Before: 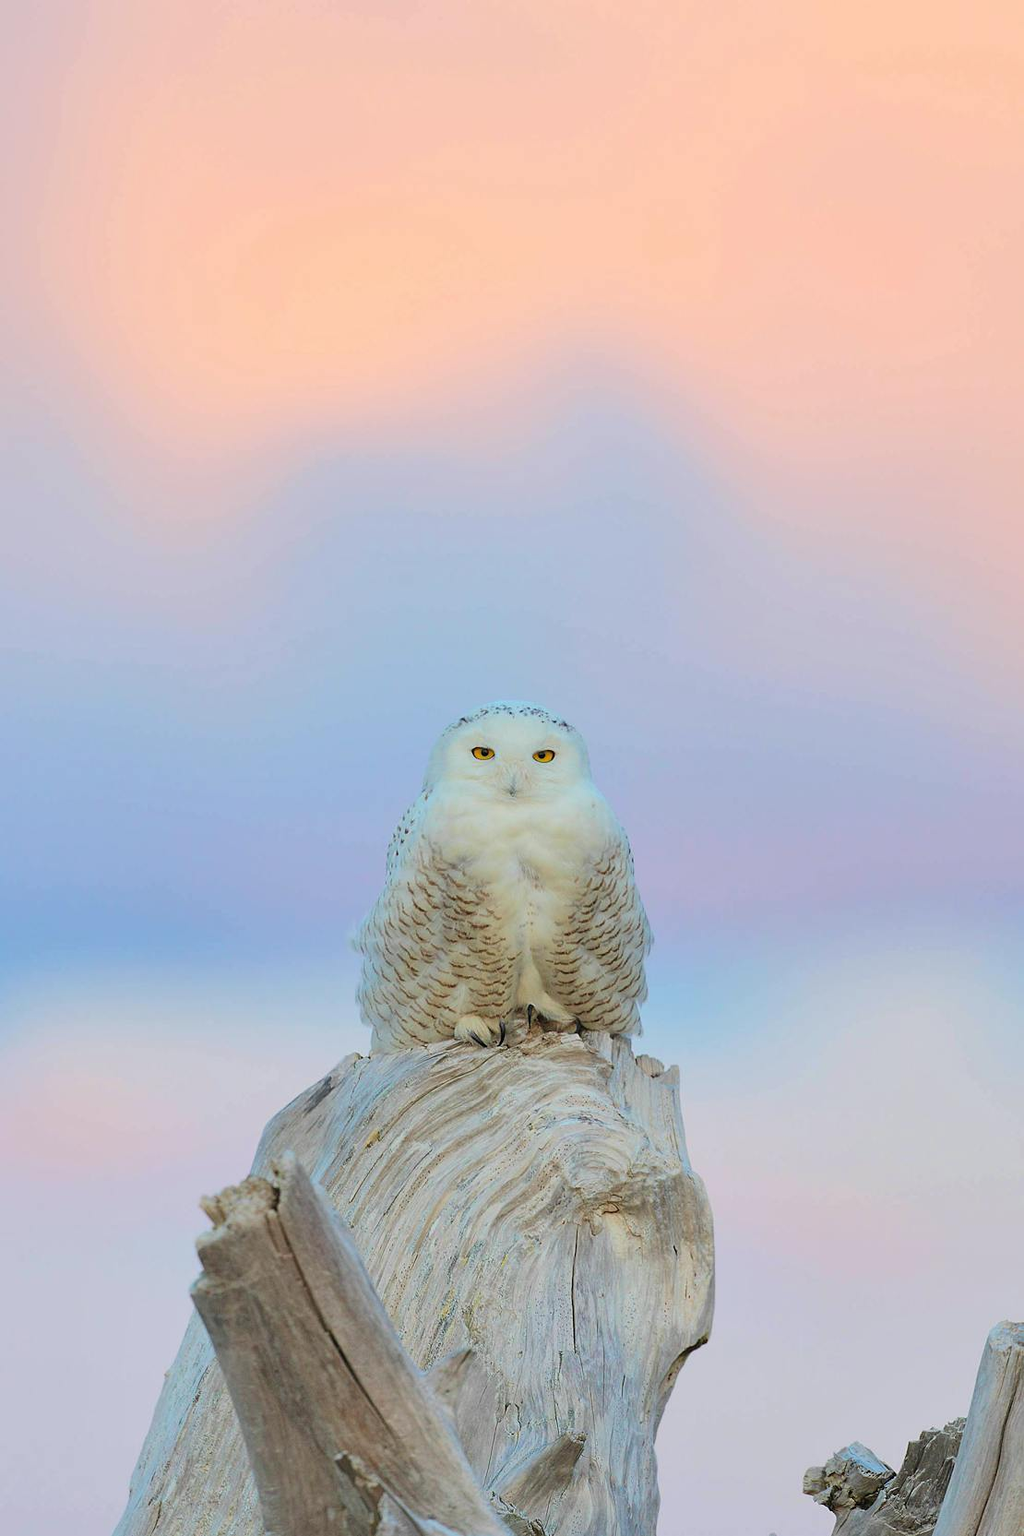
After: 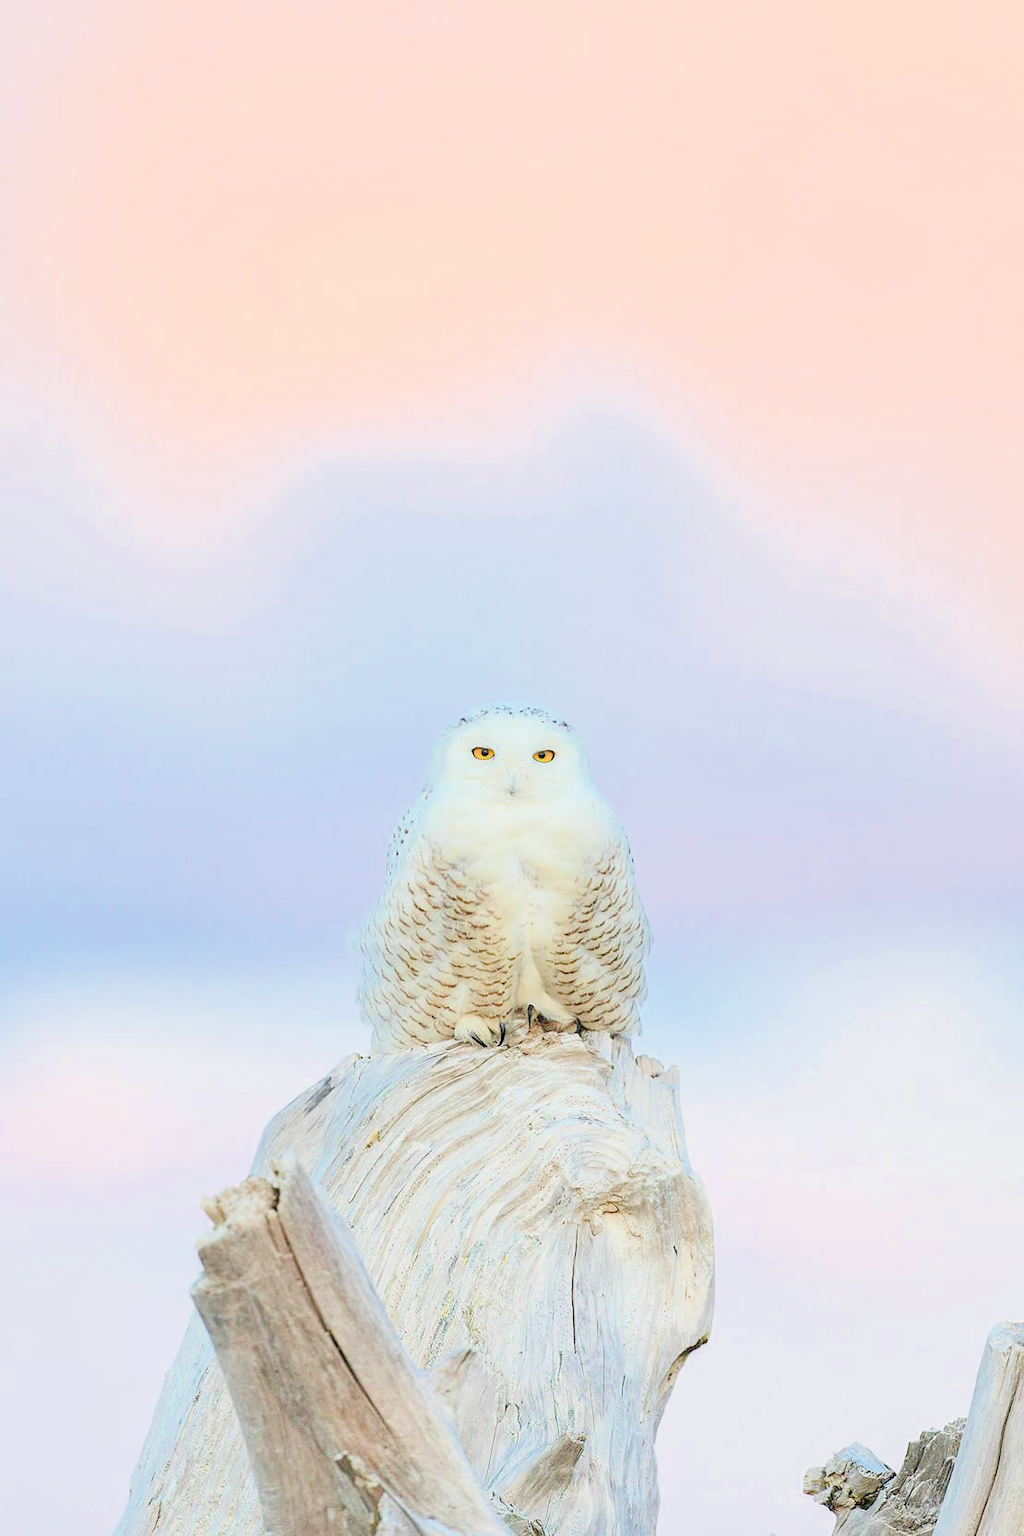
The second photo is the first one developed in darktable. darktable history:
exposure: black level correction 0, exposure 1.97 EV, compensate exposure bias true, compensate highlight preservation false
local contrast: highlights 53%, shadows 53%, detail 130%, midtone range 0.445
tone equalizer: on, module defaults
filmic rgb: black relative exposure -6.93 EV, white relative exposure 5.59 EV, threshold 3.02 EV, hardness 2.86, enable highlight reconstruction true
